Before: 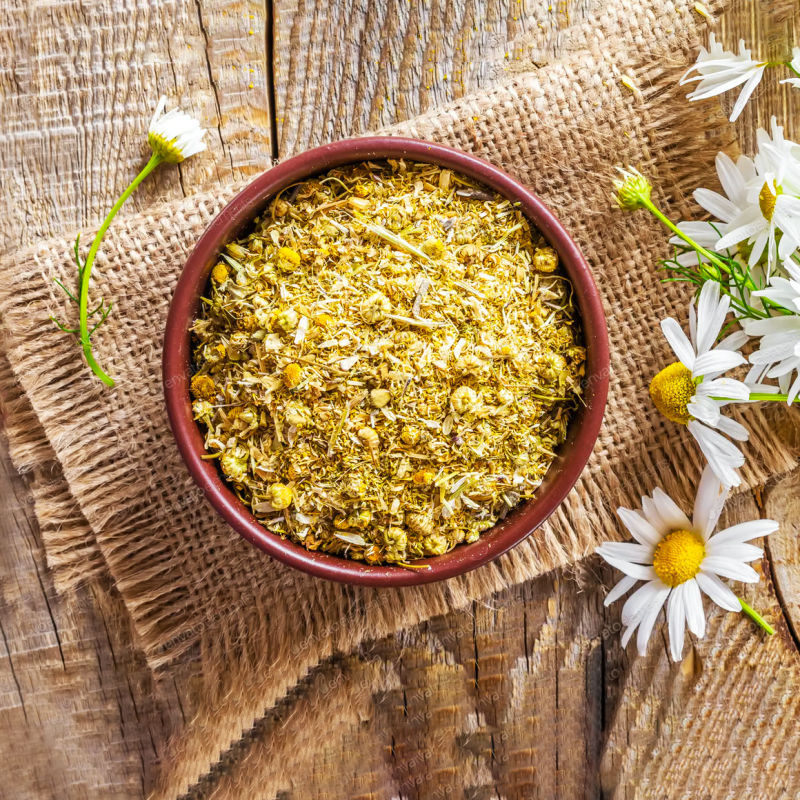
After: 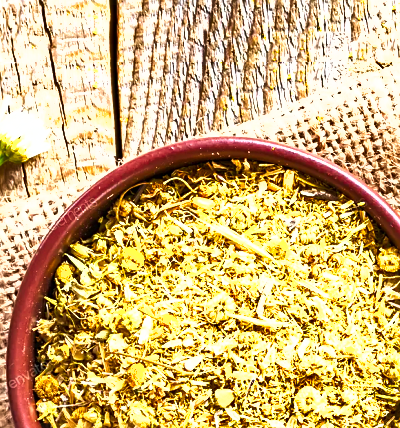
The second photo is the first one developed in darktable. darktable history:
exposure: black level correction 0, exposure 1.1 EV, compensate exposure bias true, compensate highlight preservation false
sharpen: on, module defaults
shadows and highlights: shadows 40, highlights -54, highlights color adjustment 46%, low approximation 0.01, soften with gaussian
crop: left 19.556%, right 30.401%, bottom 46.458%
